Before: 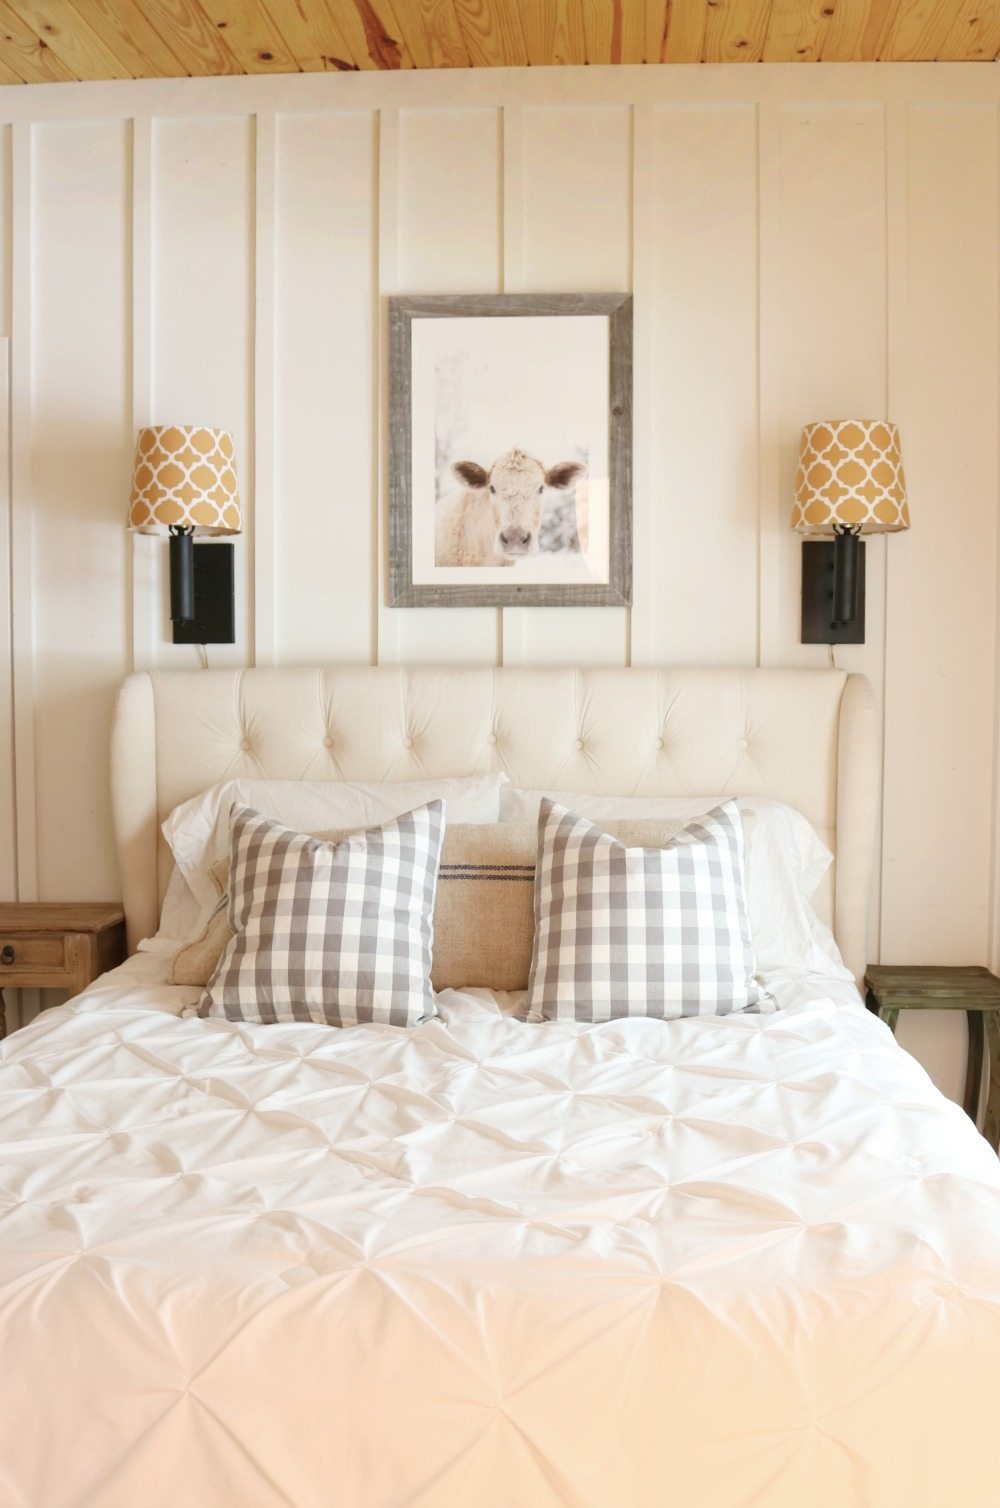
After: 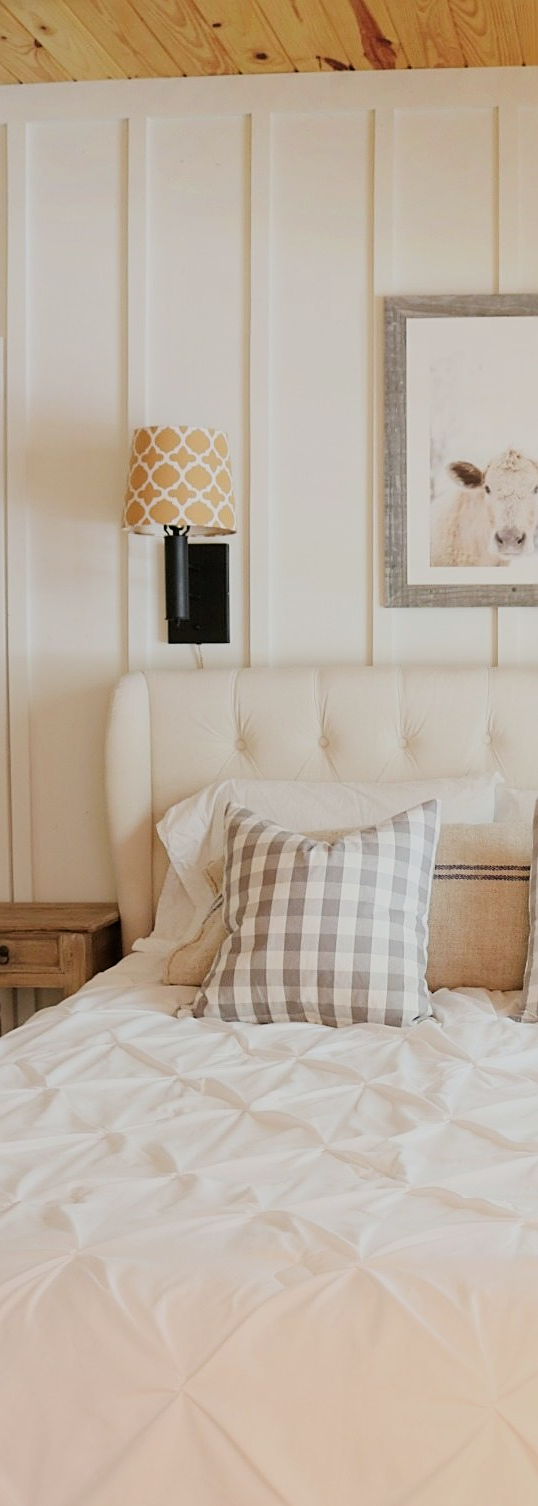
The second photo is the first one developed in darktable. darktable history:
sharpen: on, module defaults
filmic rgb: black relative exposure -7.65 EV, white relative exposure 4.56 EV, hardness 3.61
crop: left 0.587%, right 45.588%, bottom 0.086%
